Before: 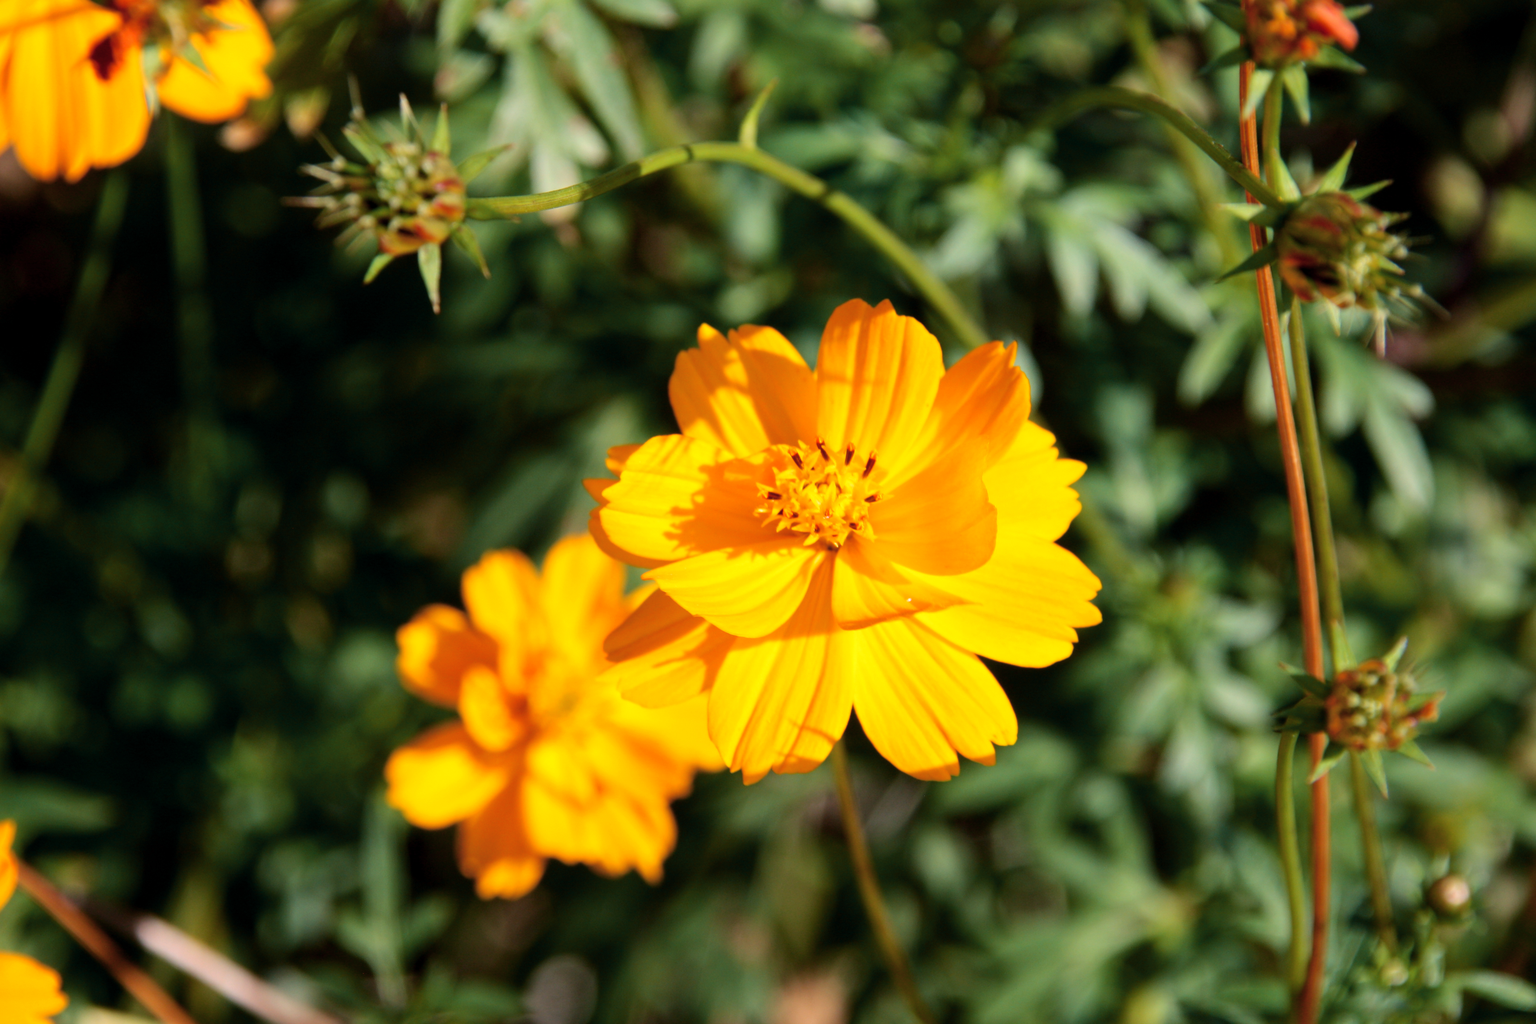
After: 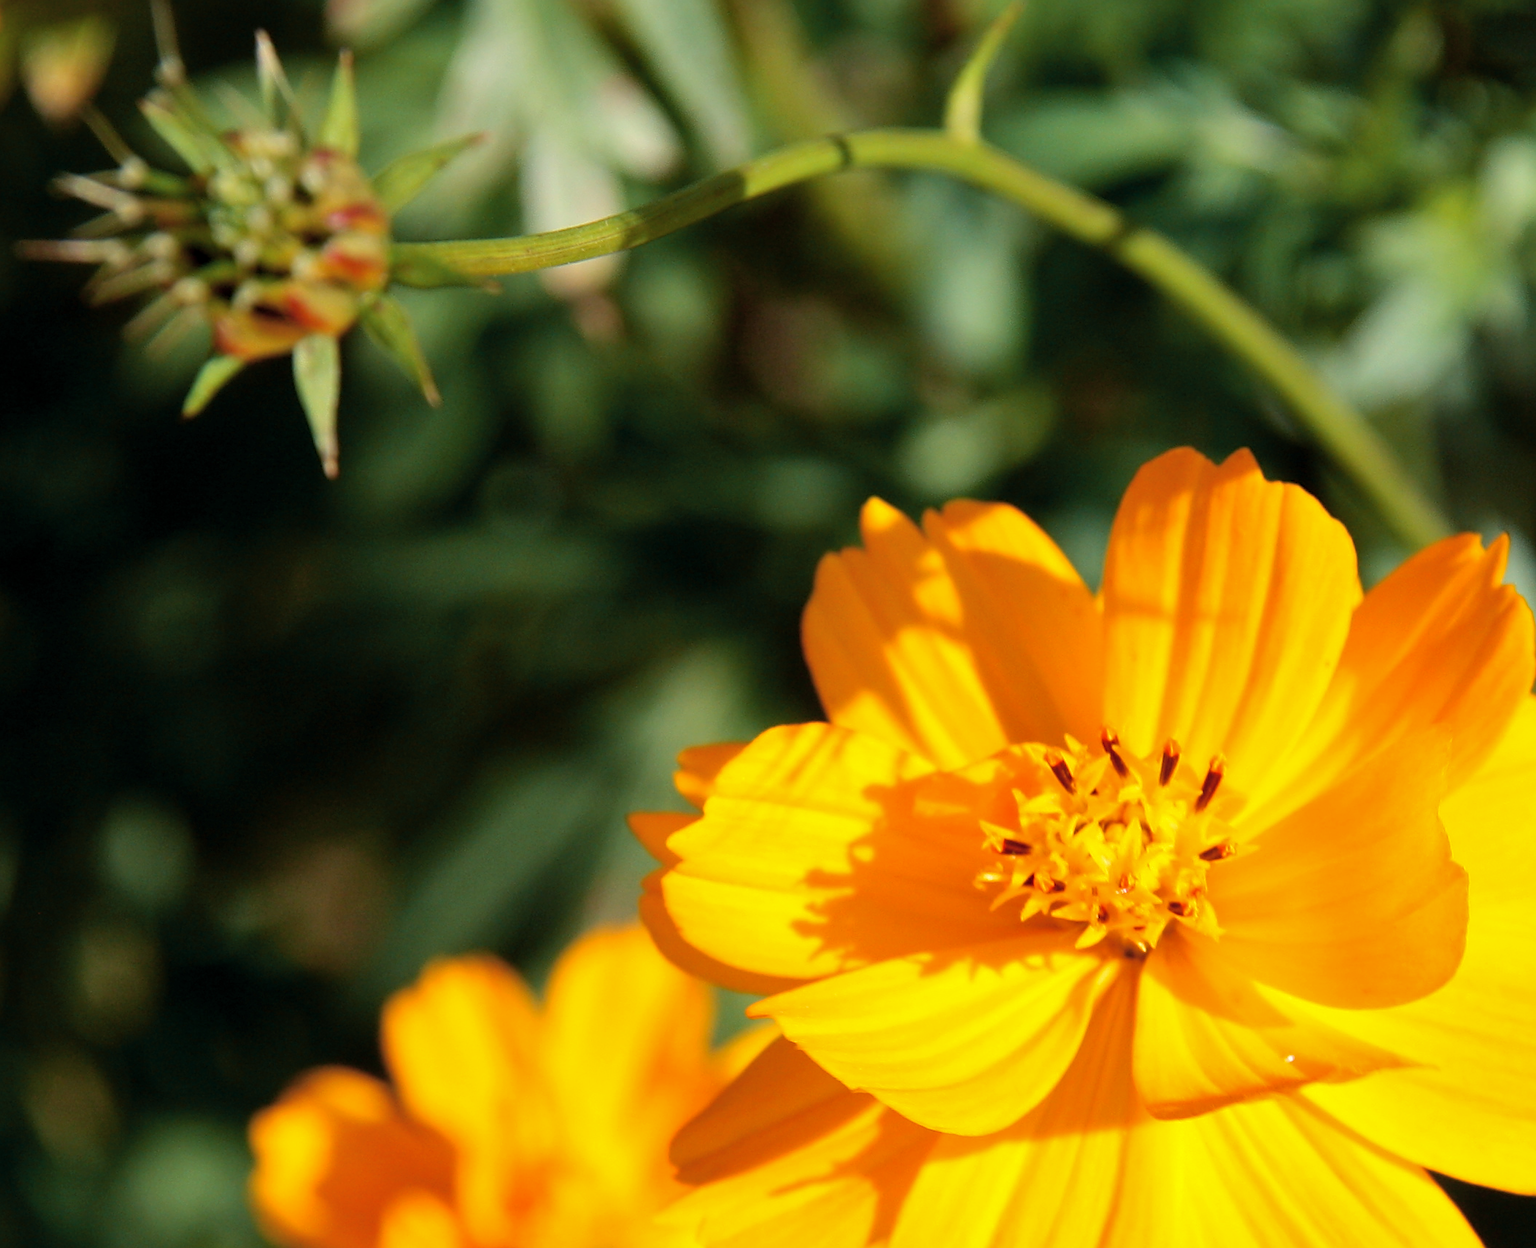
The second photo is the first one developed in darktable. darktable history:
crop: left 17.835%, top 7.675%, right 32.881%, bottom 32.213%
sharpen: on, module defaults
shadows and highlights: shadows 25, highlights -25
